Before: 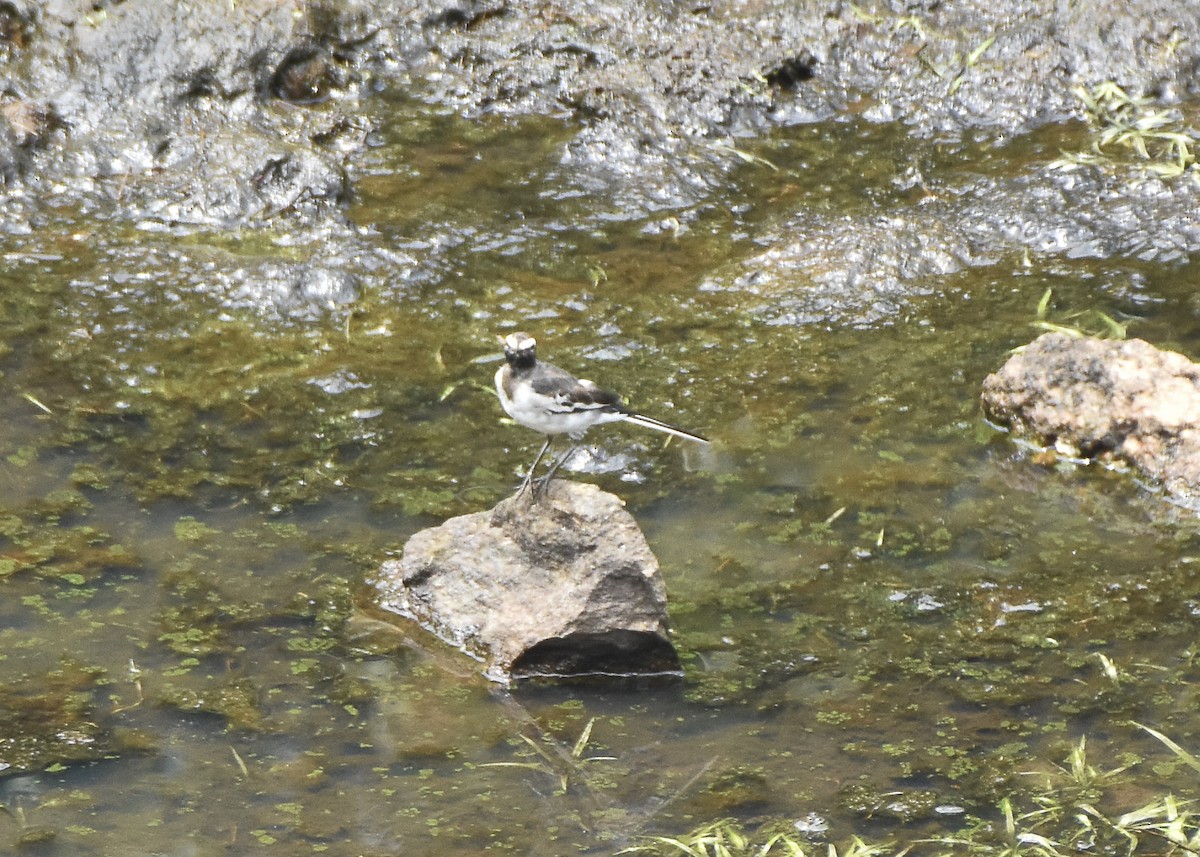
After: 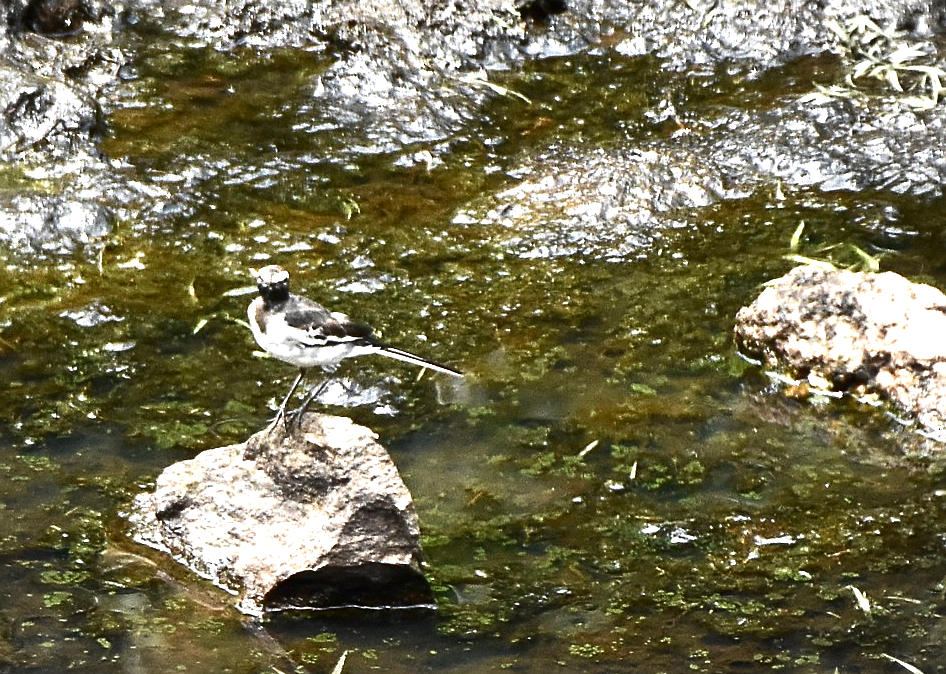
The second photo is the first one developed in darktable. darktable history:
exposure: exposure 0.693 EV, compensate highlight preservation false
sharpen: on, module defaults
crop and rotate: left 20.626%, top 7.832%, right 0.458%, bottom 13.469%
contrast brightness saturation: brightness -0.531
haze removal: strength -0.05, compatibility mode true, adaptive false
vignetting: fall-off start 99.45%, brightness -0.288, center (-0.081, 0.062), width/height ratio 1.307, unbound false
